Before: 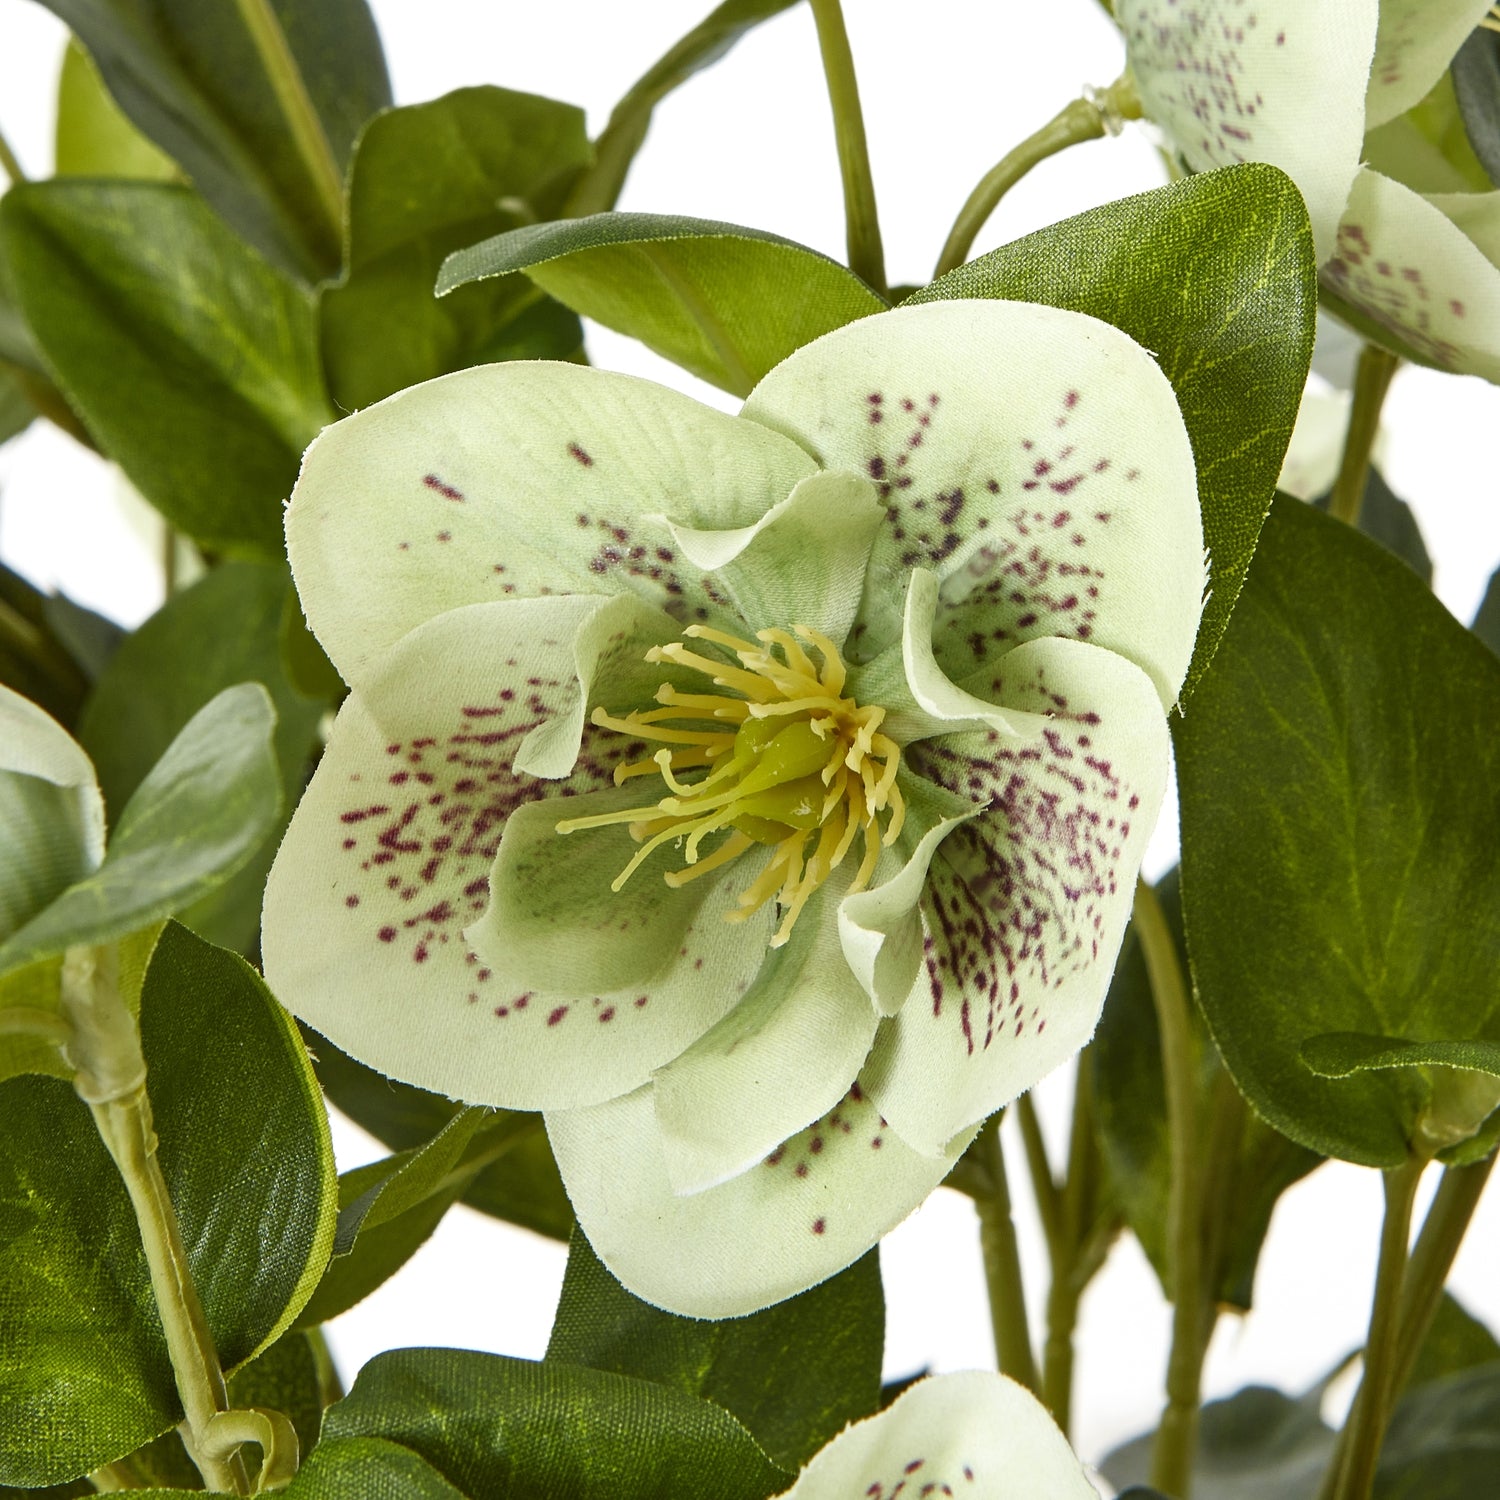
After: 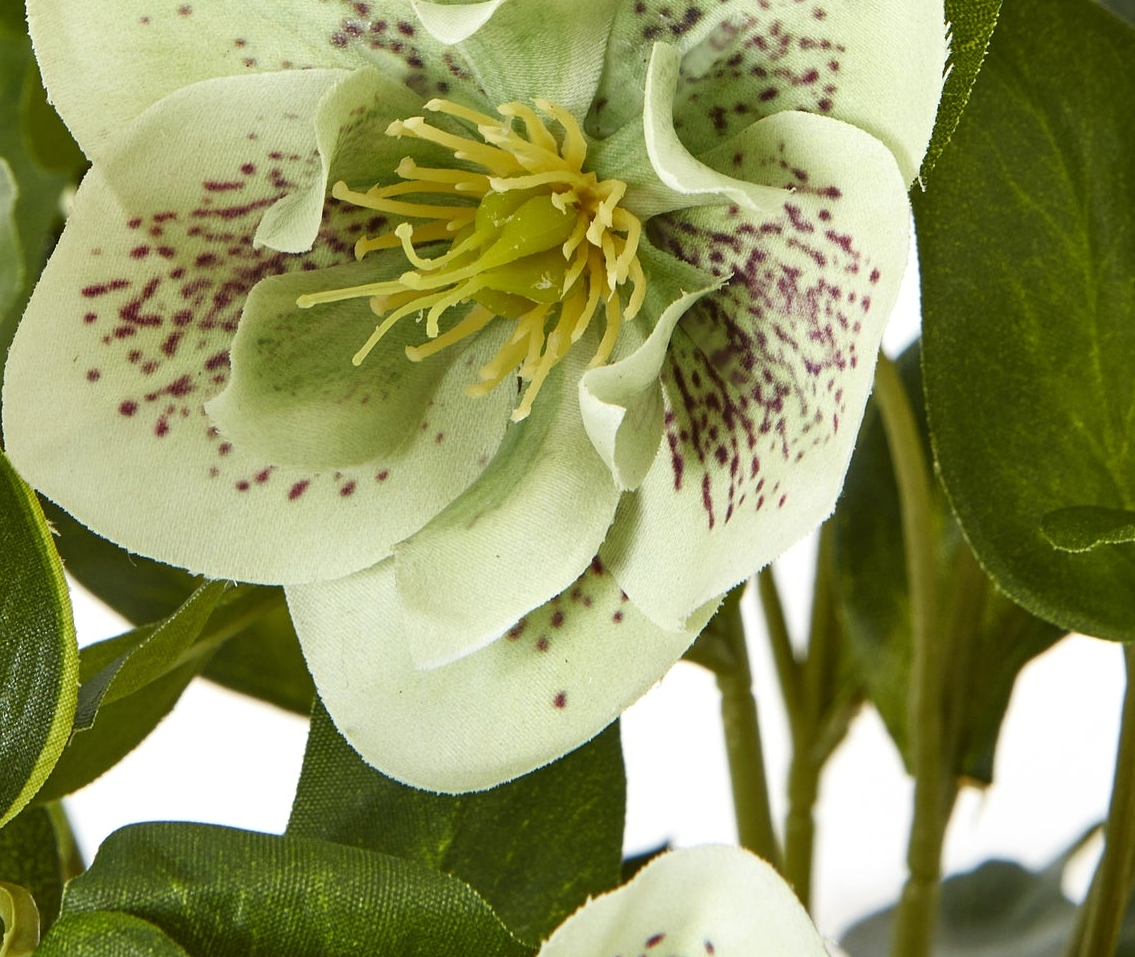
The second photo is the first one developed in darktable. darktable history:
crop and rotate: left 17.299%, top 35.115%, right 7.015%, bottom 1.024%
white balance: red 1, blue 1
